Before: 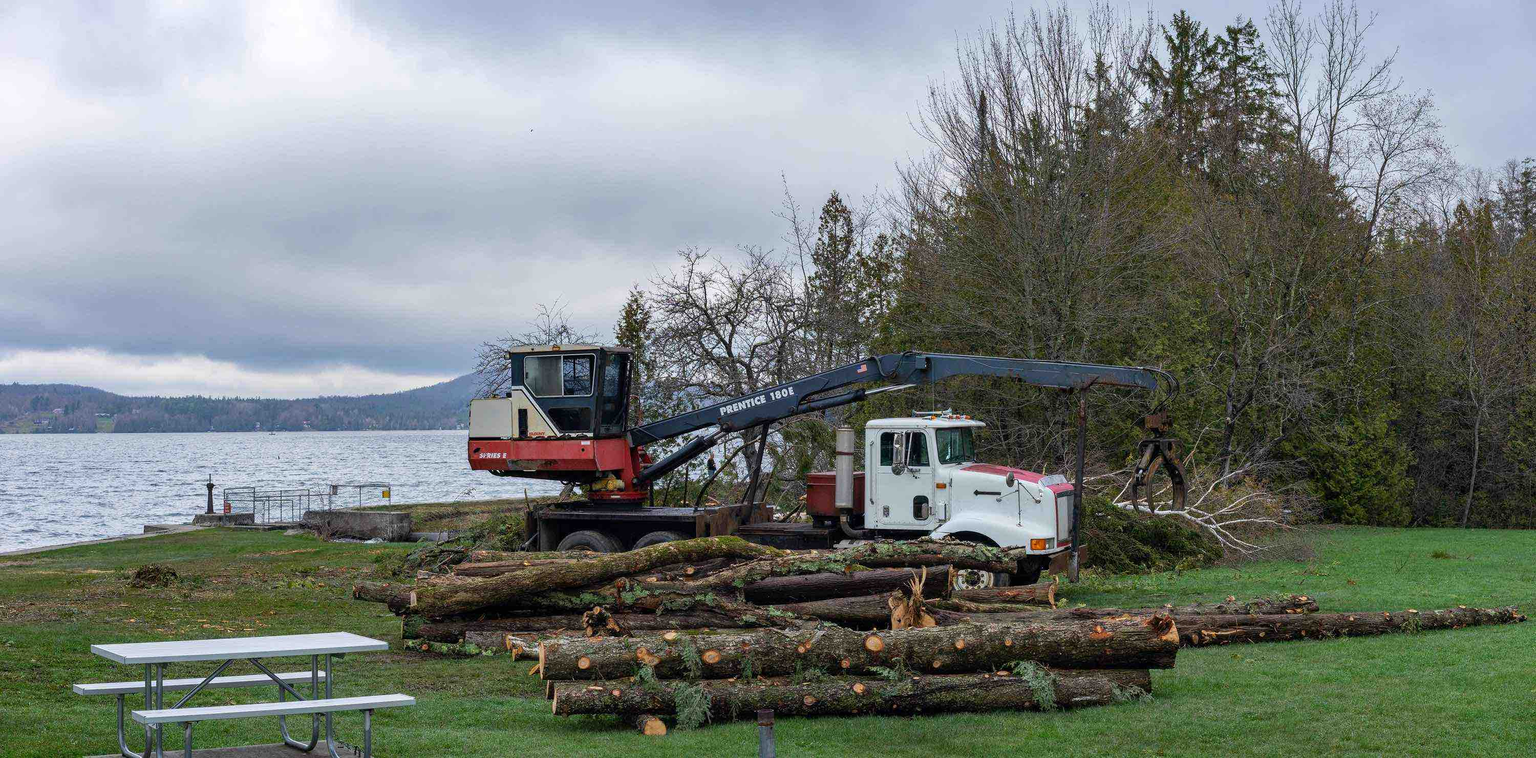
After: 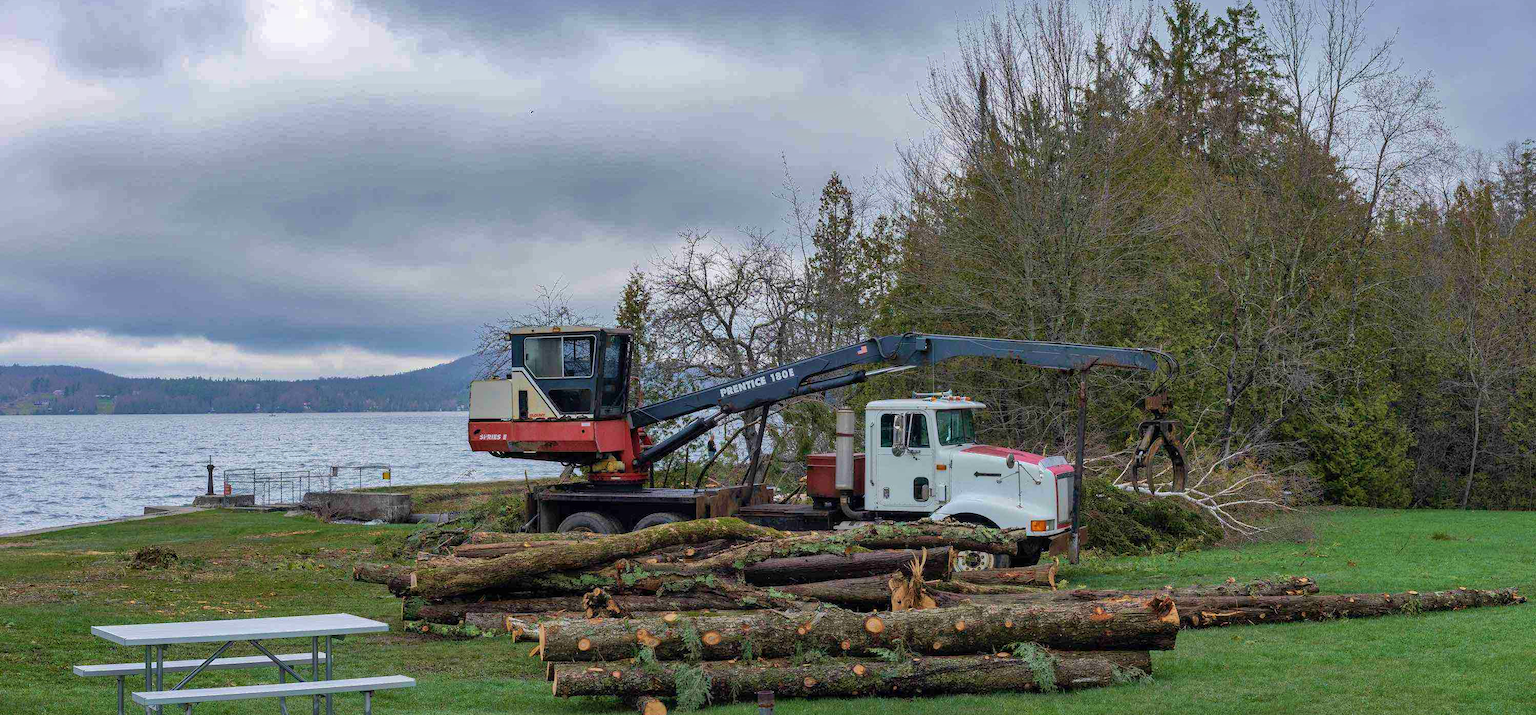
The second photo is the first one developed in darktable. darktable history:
velvia: on, module defaults
tone equalizer: on, module defaults
crop and rotate: top 2.535%, bottom 3.108%
shadows and highlights: shadows 39.66, highlights -60.07
